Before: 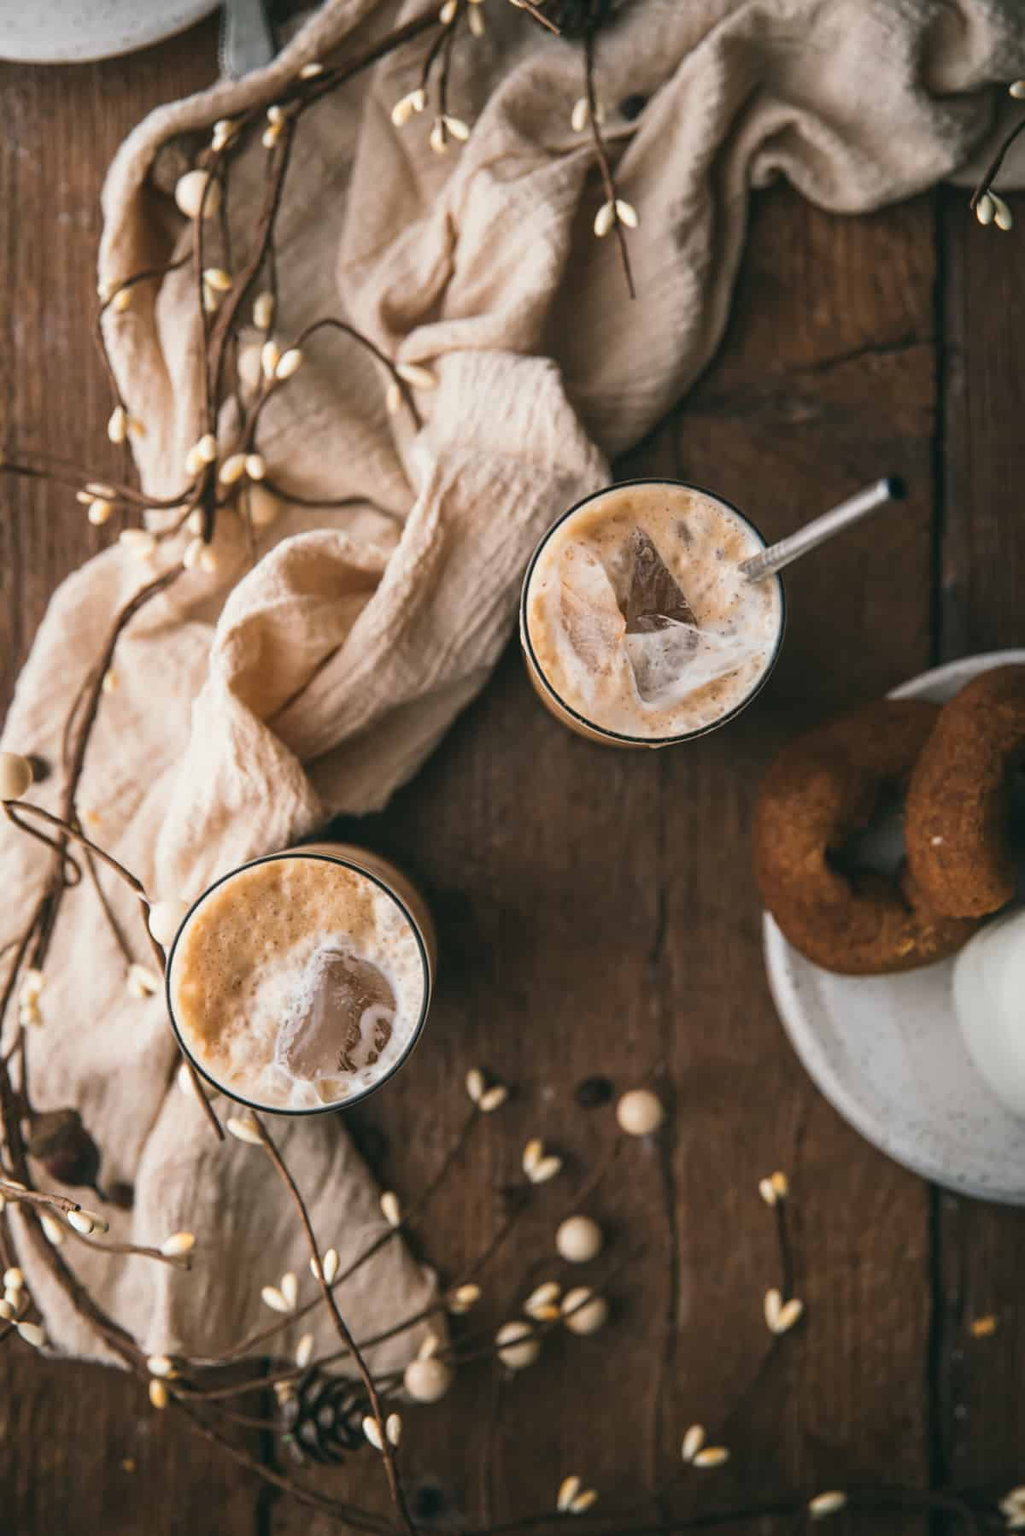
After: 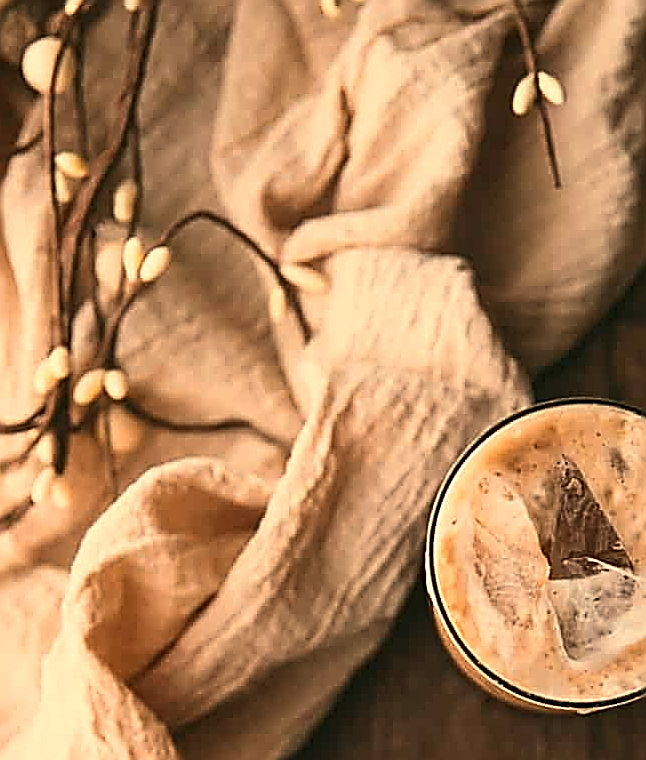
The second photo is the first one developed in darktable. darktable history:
white balance: red 1.138, green 0.996, blue 0.812
crop: left 15.306%, top 9.065%, right 30.789%, bottom 48.638%
contrast brightness saturation: contrast 0.14
sharpen: amount 2
